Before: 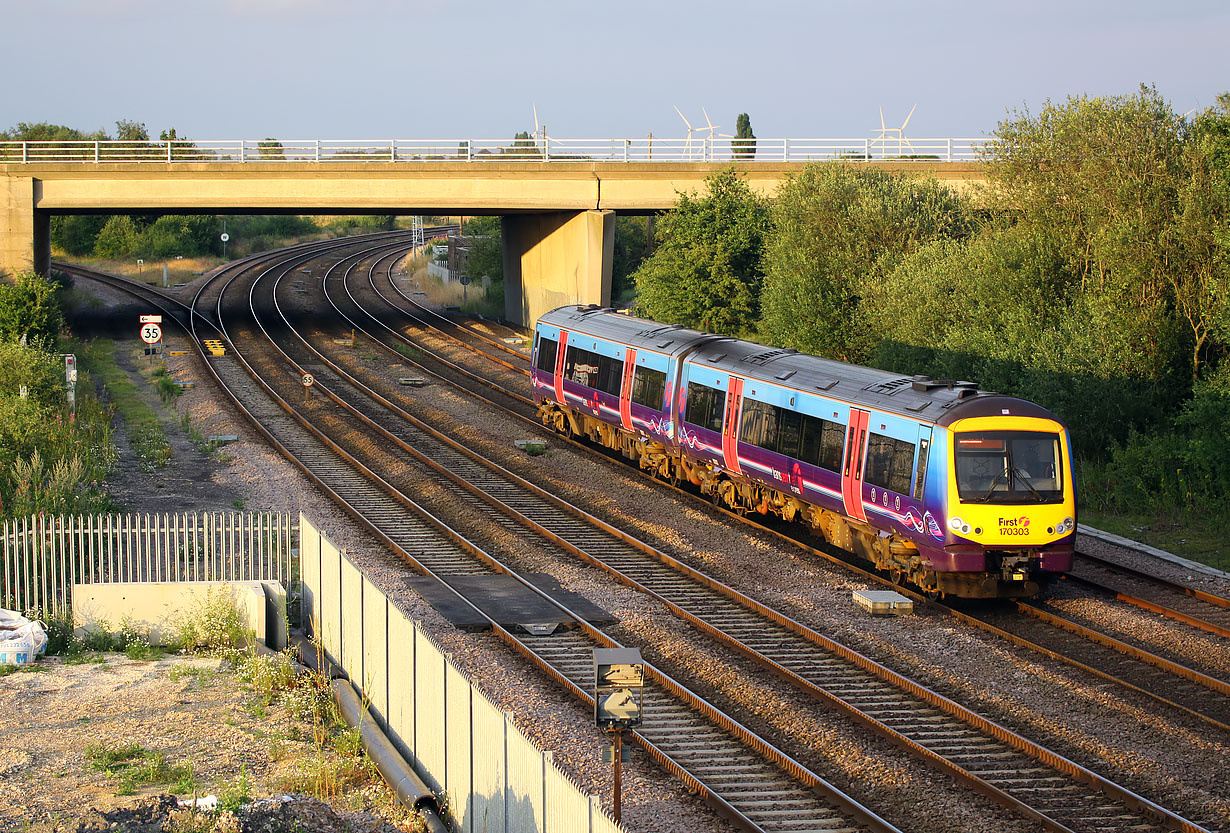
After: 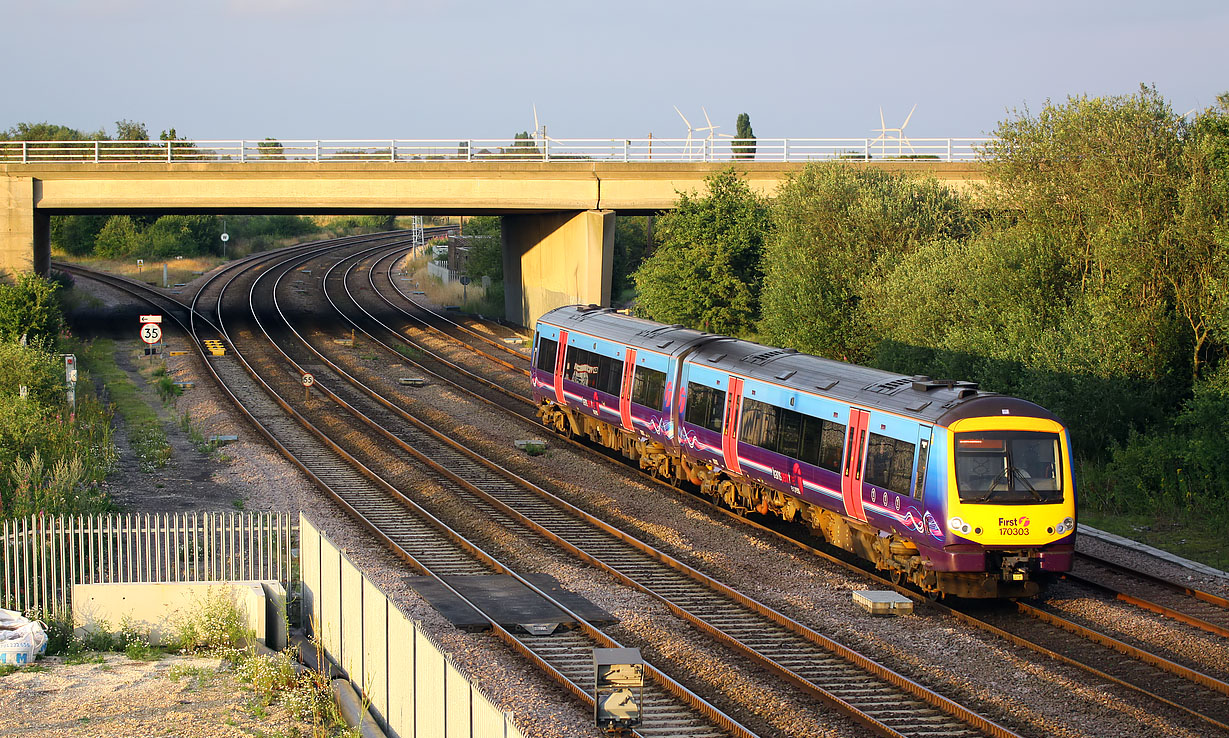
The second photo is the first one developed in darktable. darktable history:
crop and rotate: top 0%, bottom 11.366%
